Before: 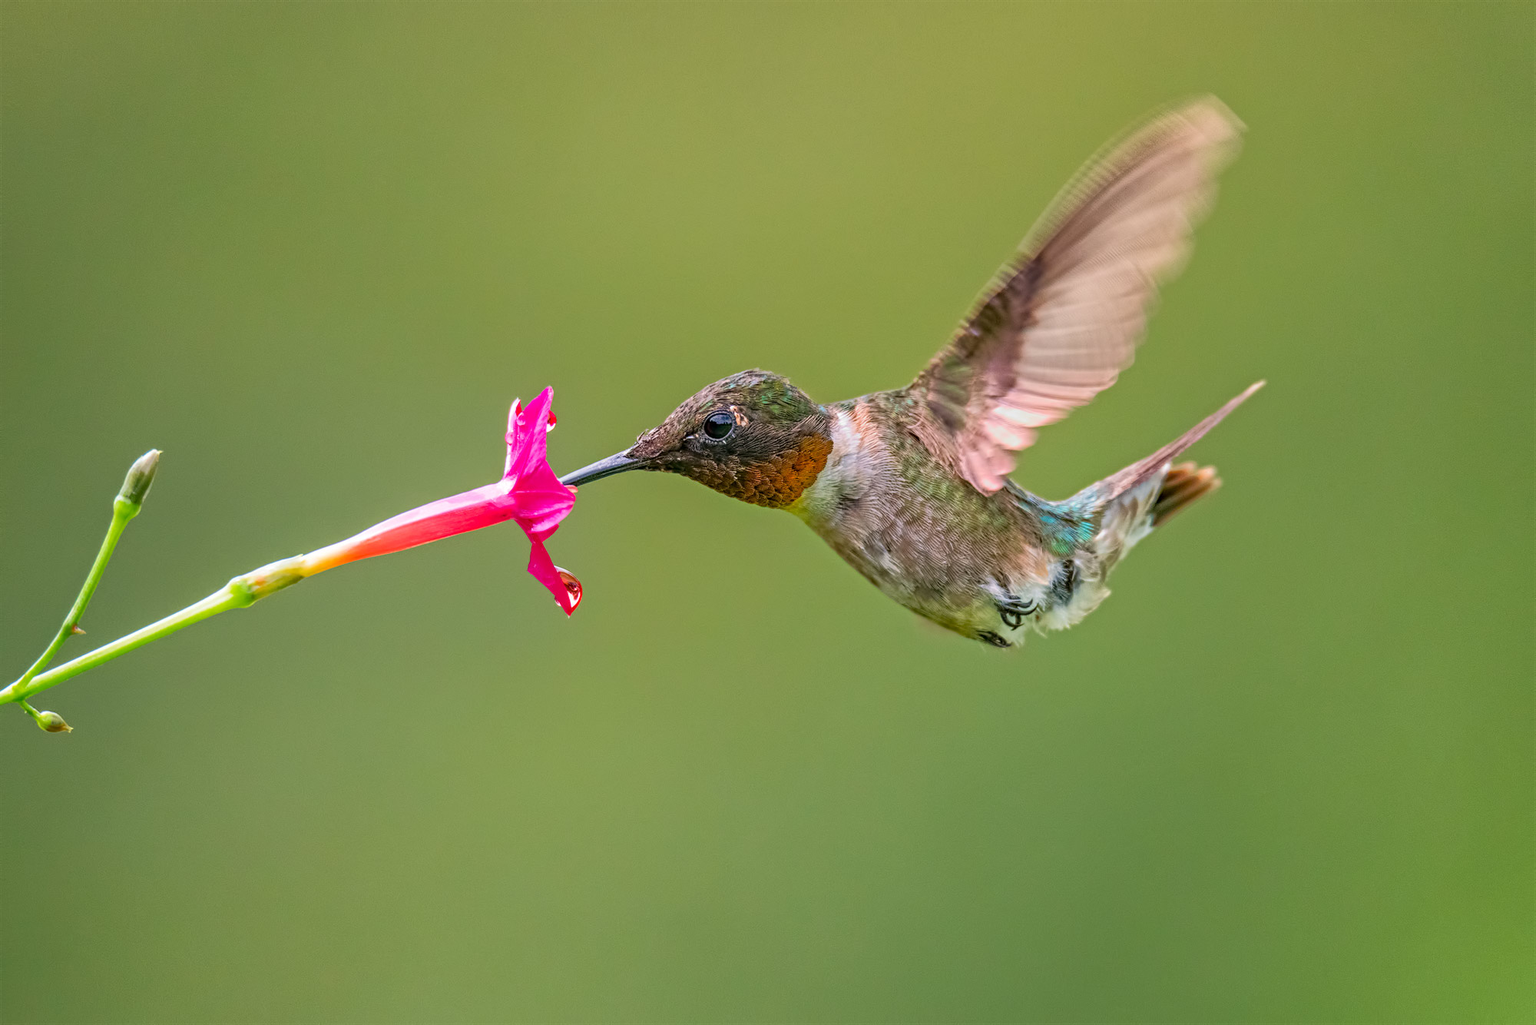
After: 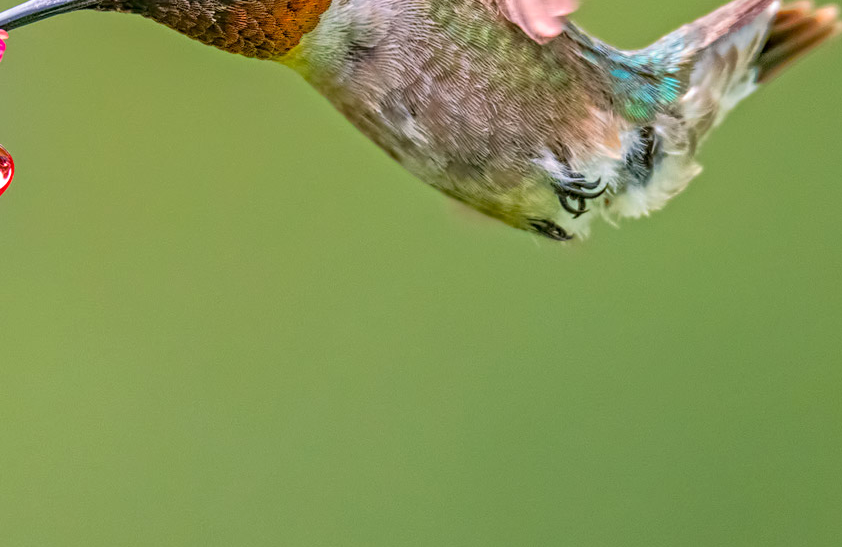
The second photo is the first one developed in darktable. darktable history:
crop: left 37.221%, top 45.169%, right 20.63%, bottom 13.777%
exposure: exposure 0.191 EV, compensate highlight preservation false
